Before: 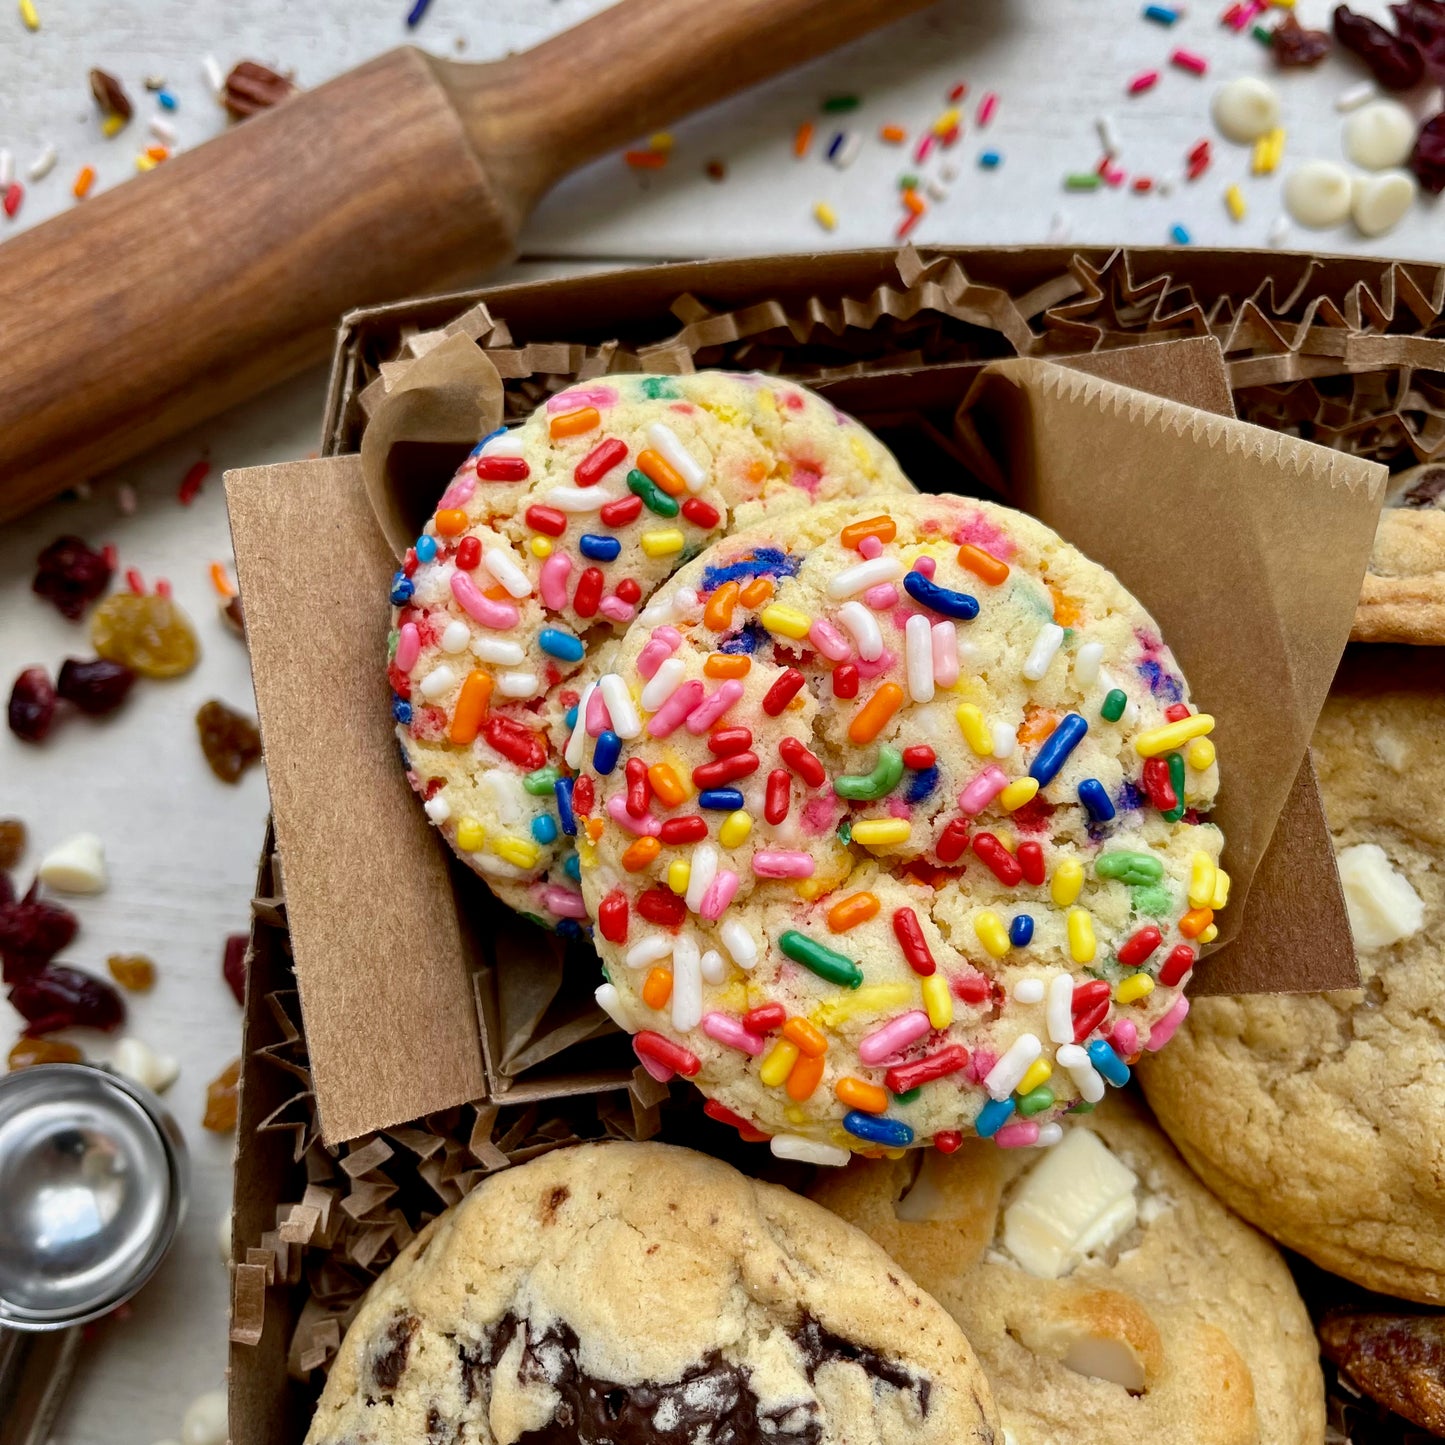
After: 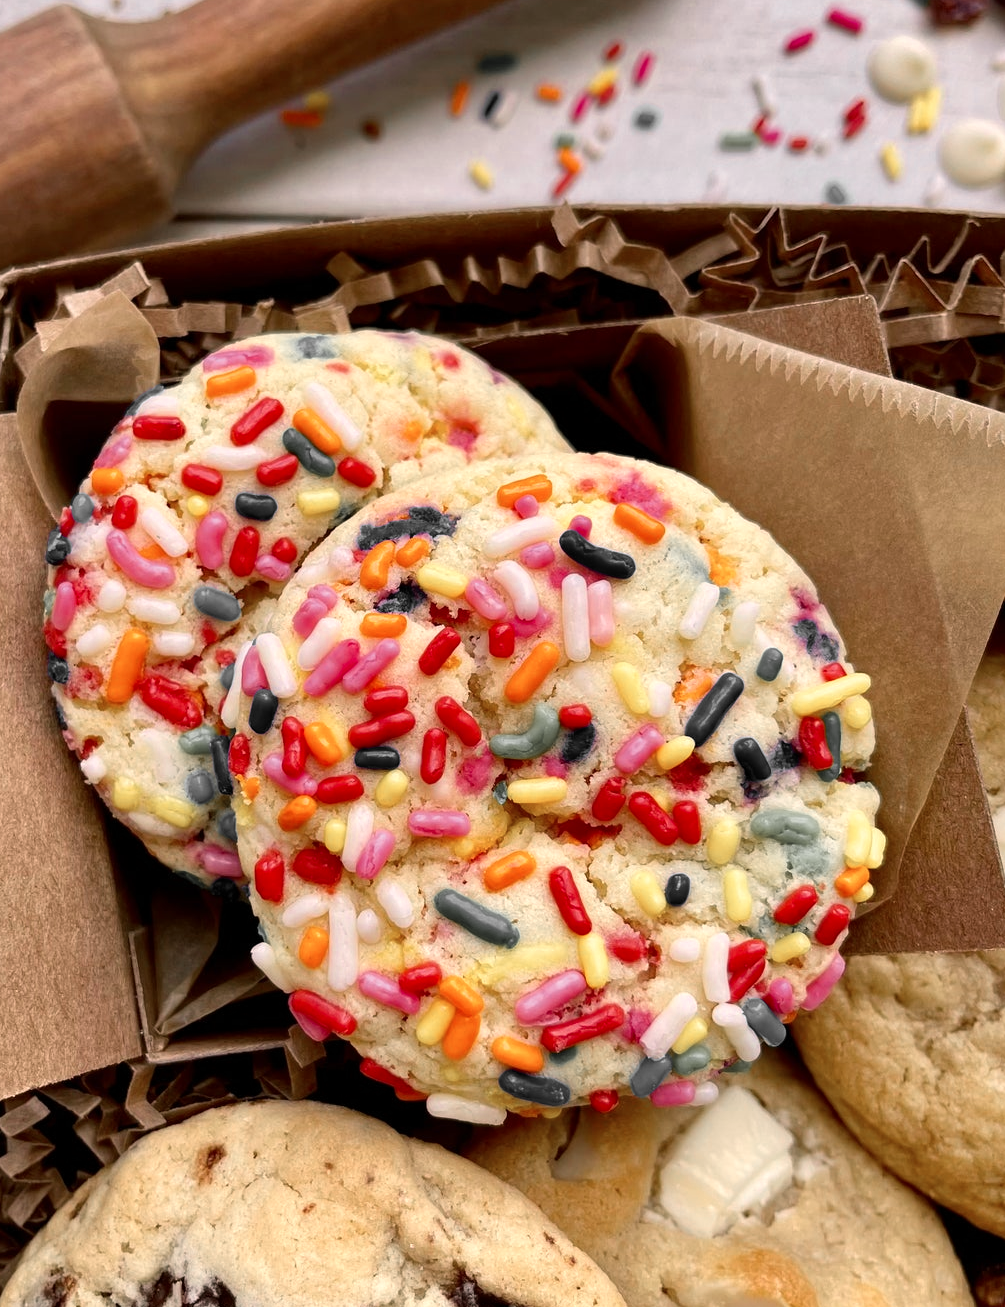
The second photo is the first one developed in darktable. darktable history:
color zones: curves: ch0 [(0, 0.447) (0.184, 0.543) (0.323, 0.476) (0.429, 0.445) (0.571, 0.443) (0.714, 0.451) (0.857, 0.452) (1, 0.447)]; ch1 [(0, 0.464) (0.176, 0.46) (0.287, 0.177) (0.429, 0.002) (0.571, 0) (0.714, 0) (0.857, 0) (1, 0.464)]
color correction: highlights a* 7.92, highlights b* 3.91
crop and rotate: left 23.844%, top 2.874%, right 6.59%, bottom 6.633%
